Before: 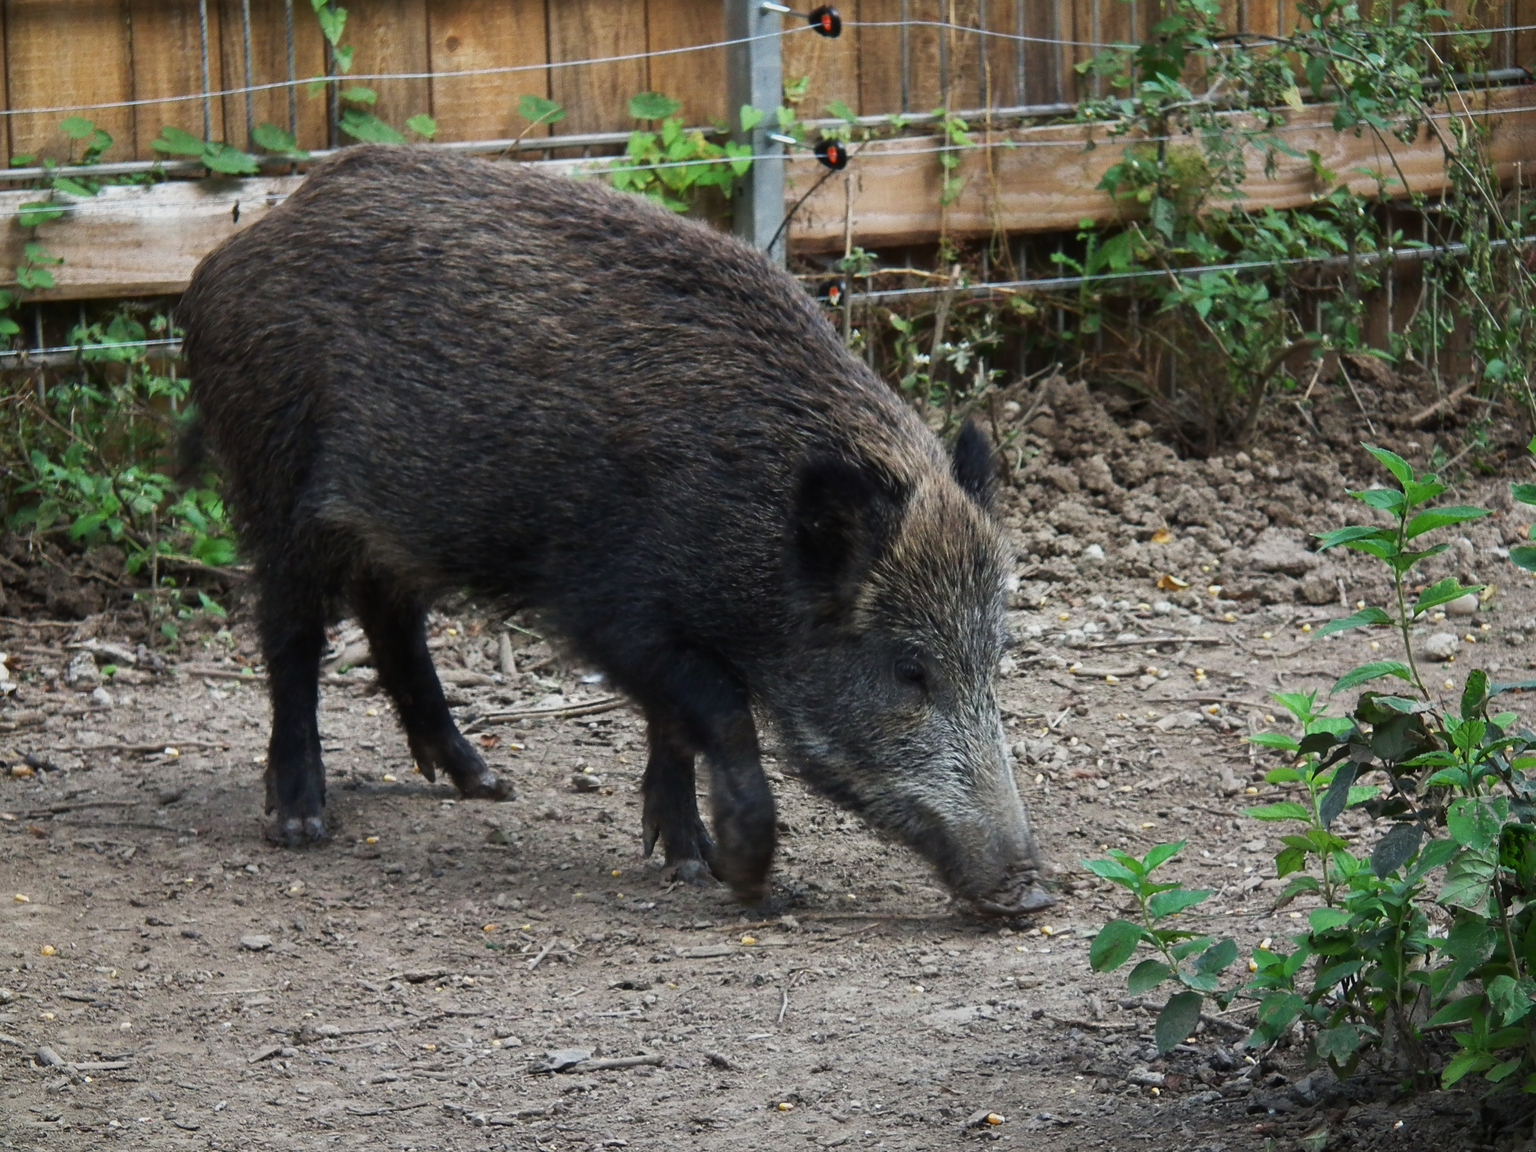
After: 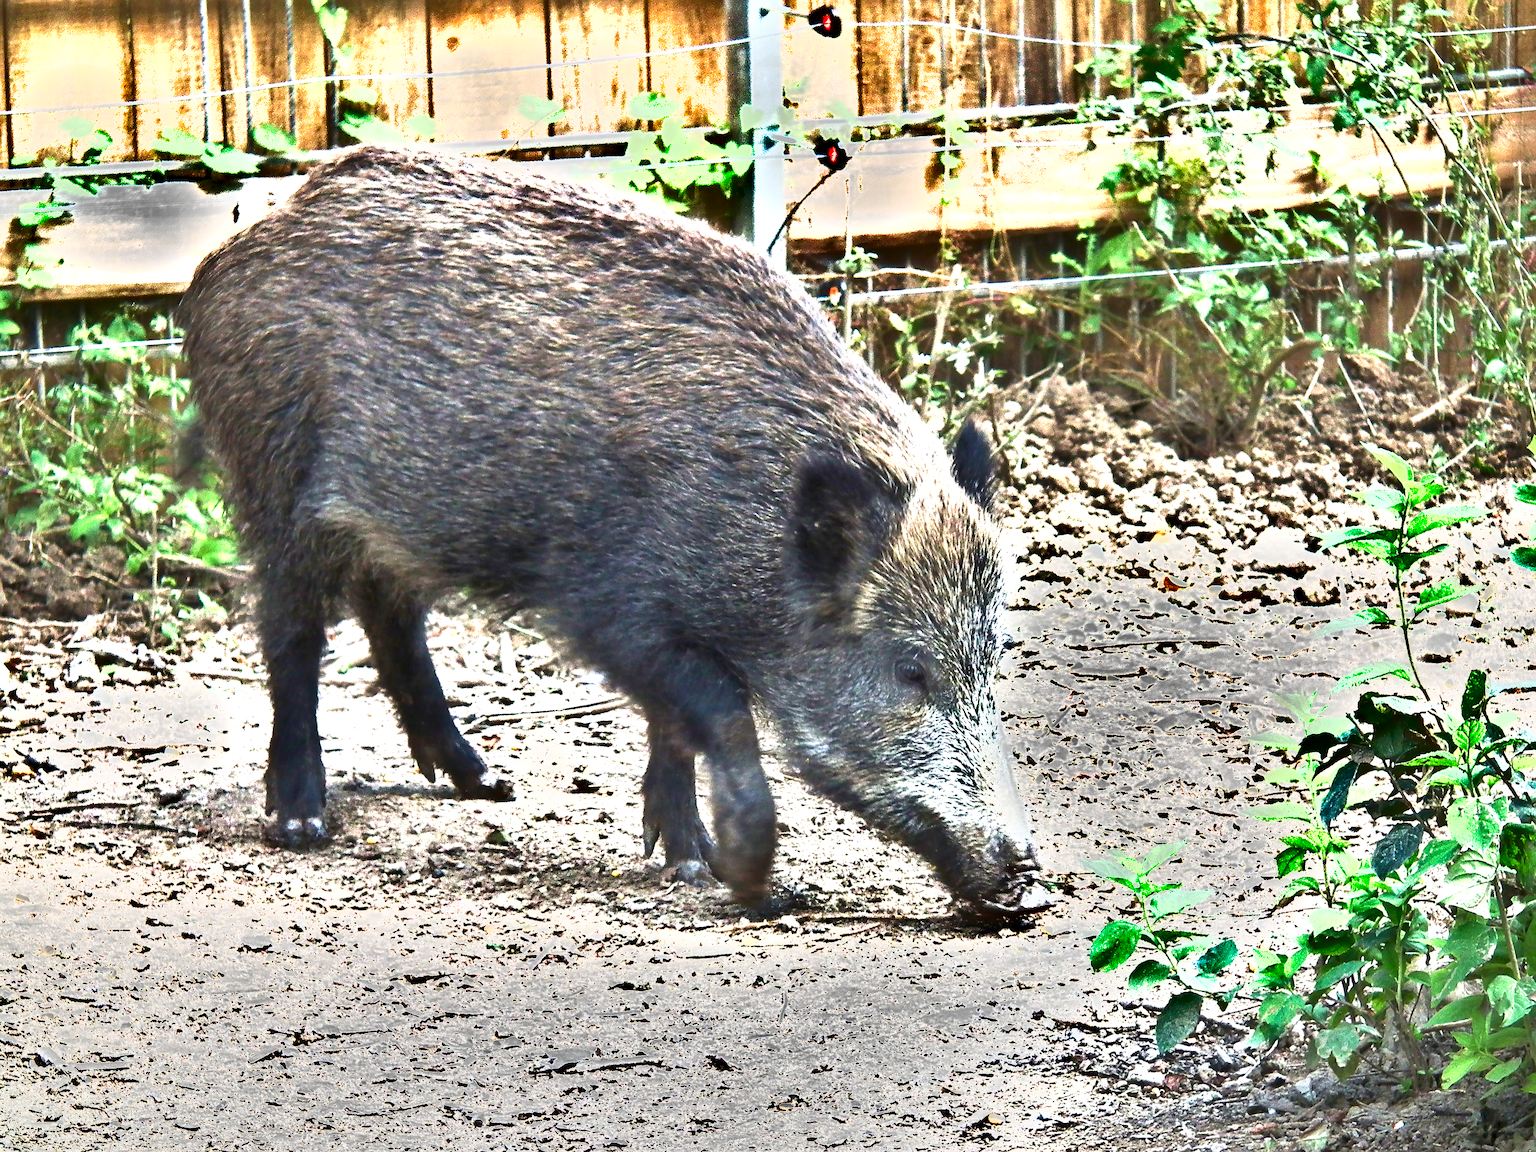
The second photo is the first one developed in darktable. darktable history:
sharpen: radius 1.948
shadows and highlights: radius 116.12, shadows 42.26, highlights -61.86, soften with gaussian
exposure: black level correction 0.001, exposure 2.593 EV, compensate highlight preservation false
velvia: on, module defaults
